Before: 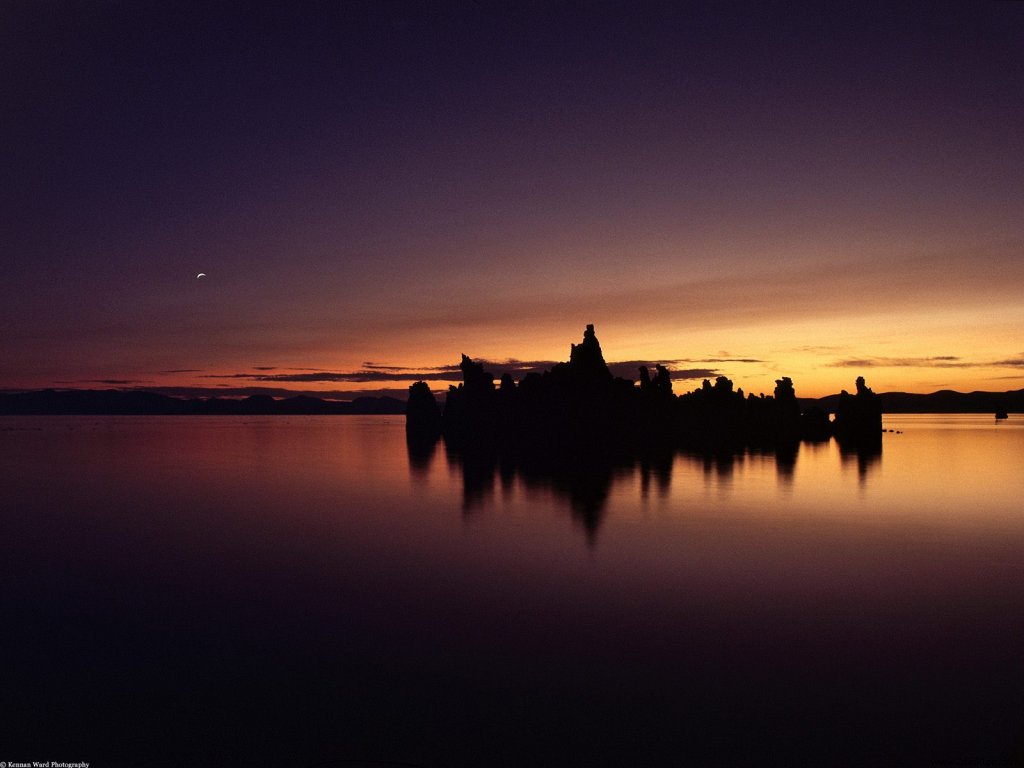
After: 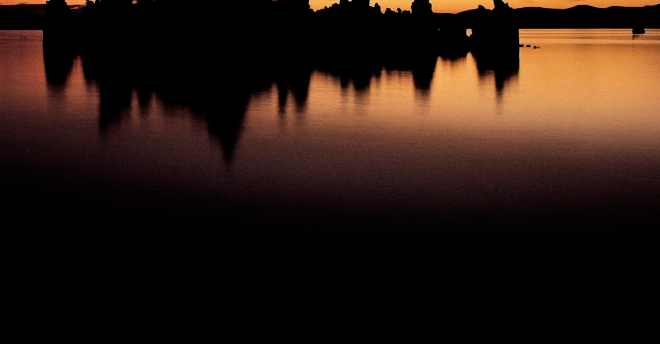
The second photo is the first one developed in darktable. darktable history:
filmic rgb: black relative exposure -5 EV, hardness 2.88, contrast 1.3, highlights saturation mix -30%
crop and rotate: left 35.509%, top 50.238%, bottom 4.934%
